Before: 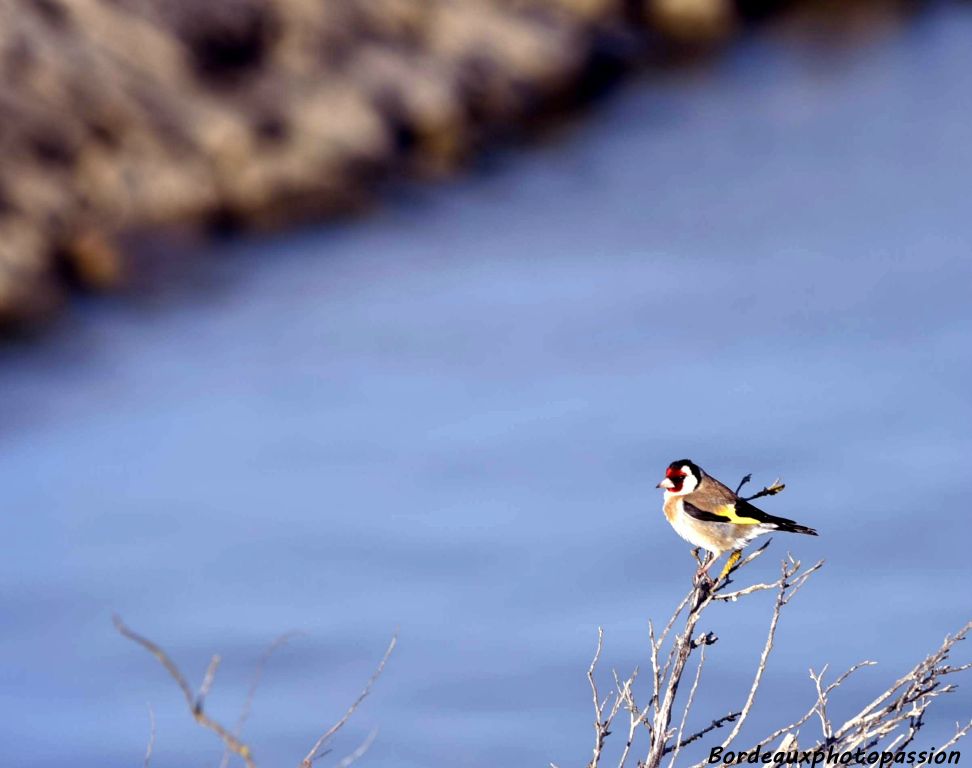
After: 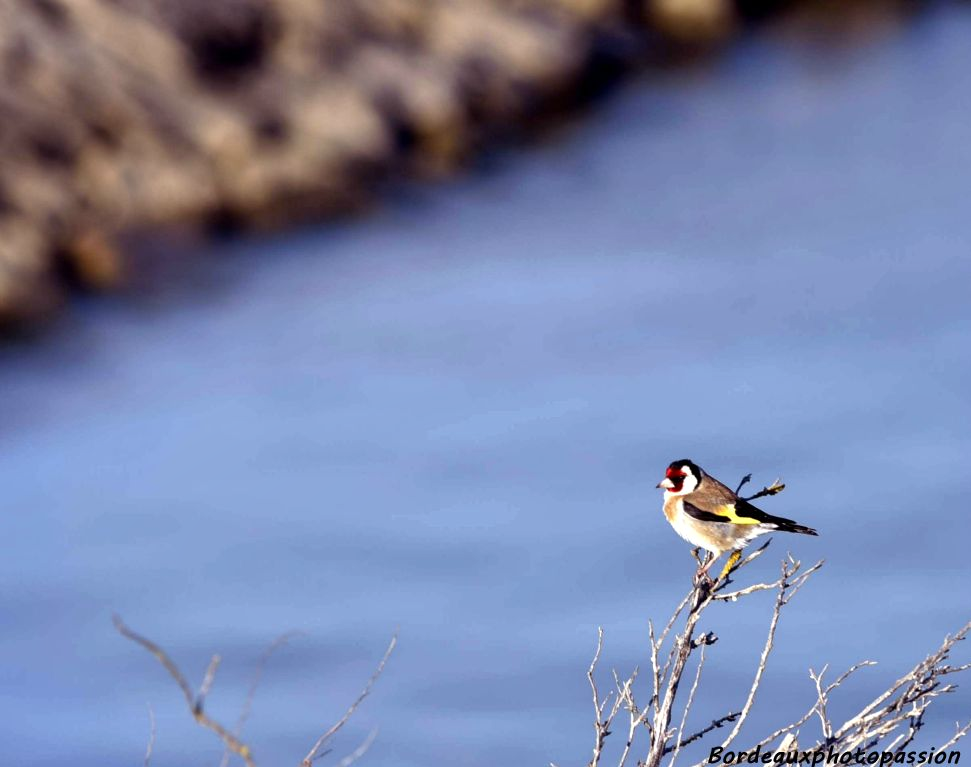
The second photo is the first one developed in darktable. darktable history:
shadows and highlights: shadows 13.71, white point adjustment 1.31, soften with gaussian
